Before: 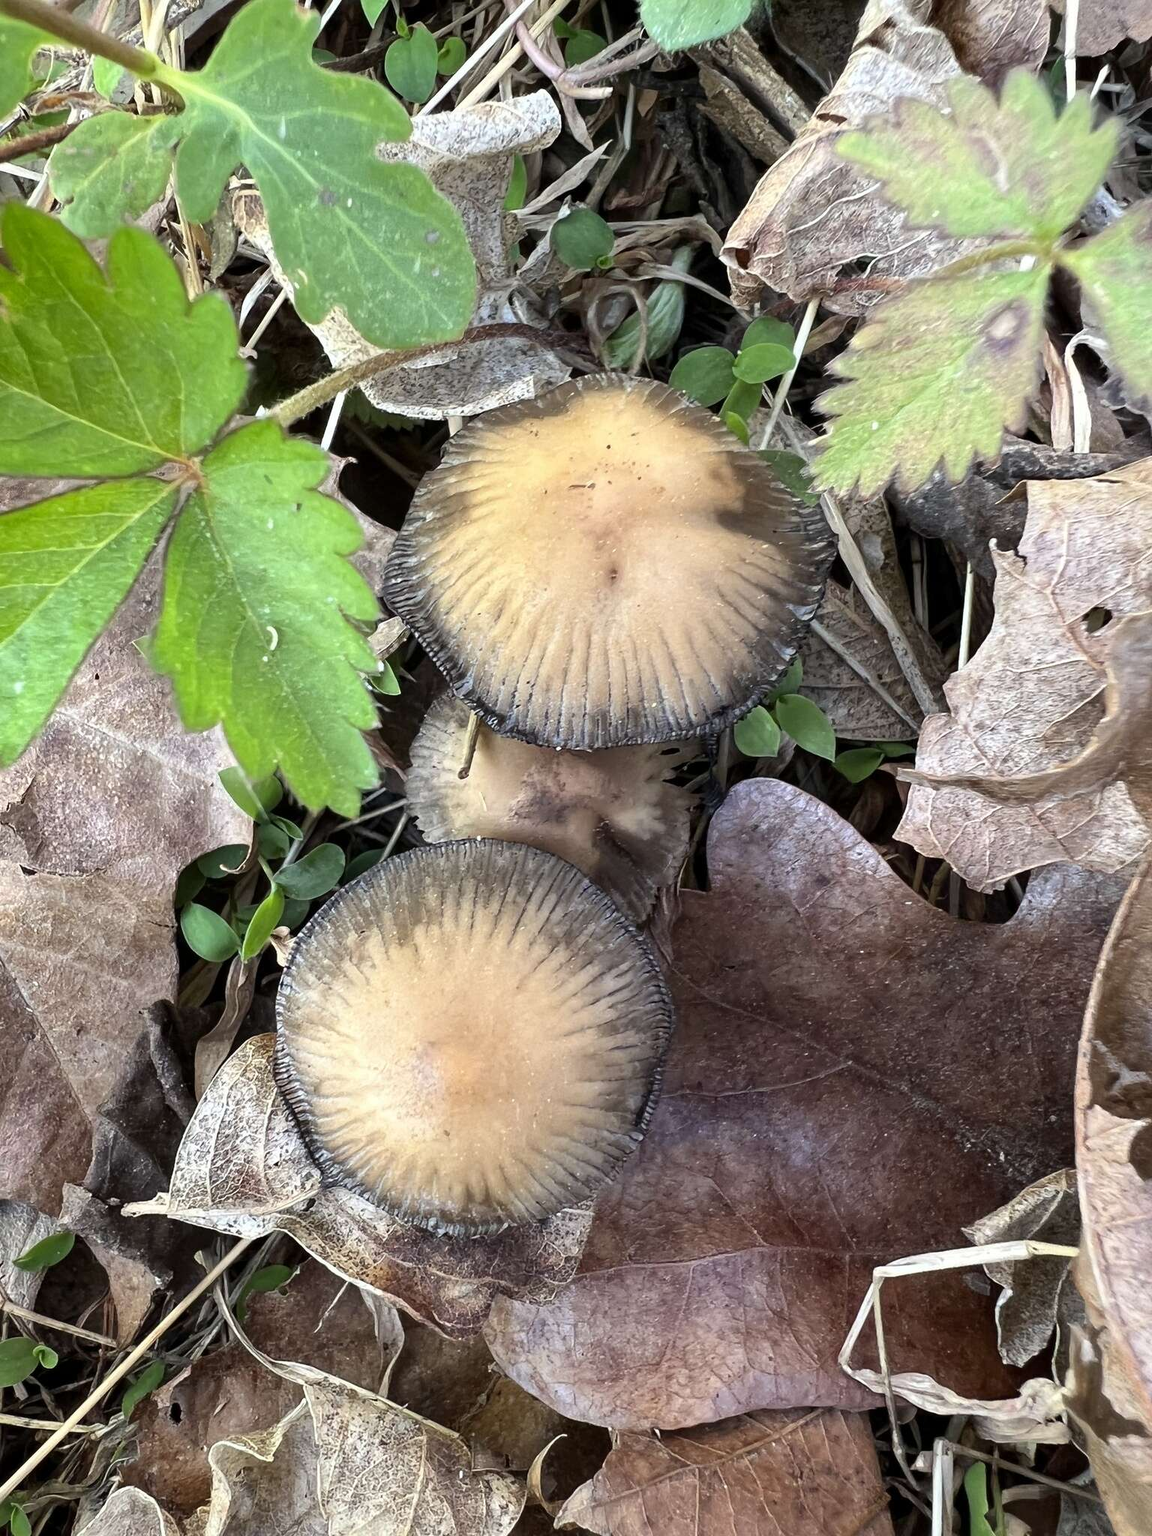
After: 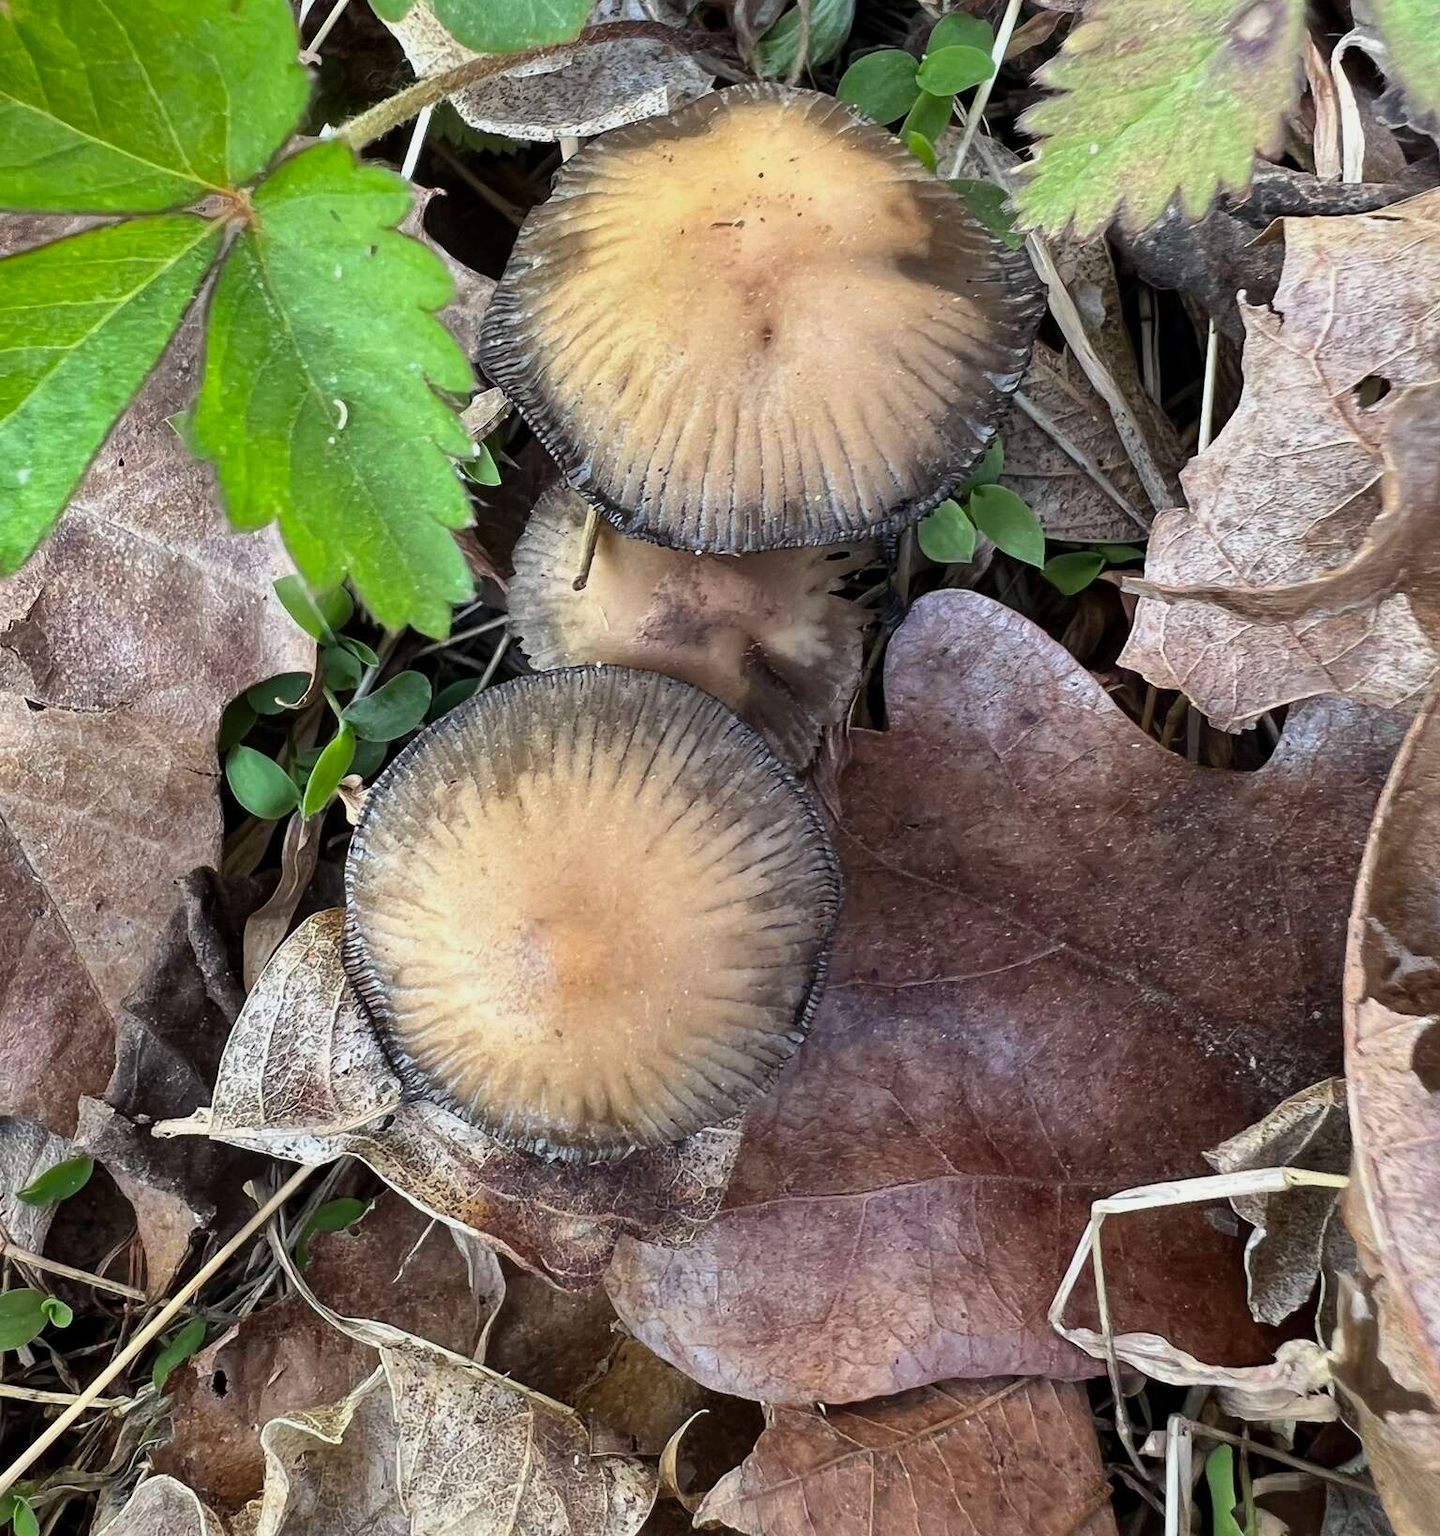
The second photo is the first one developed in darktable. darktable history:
shadows and highlights: soften with gaussian
crop and rotate: top 19.998%
exposure: exposure -0.177 EV, compensate highlight preservation false
